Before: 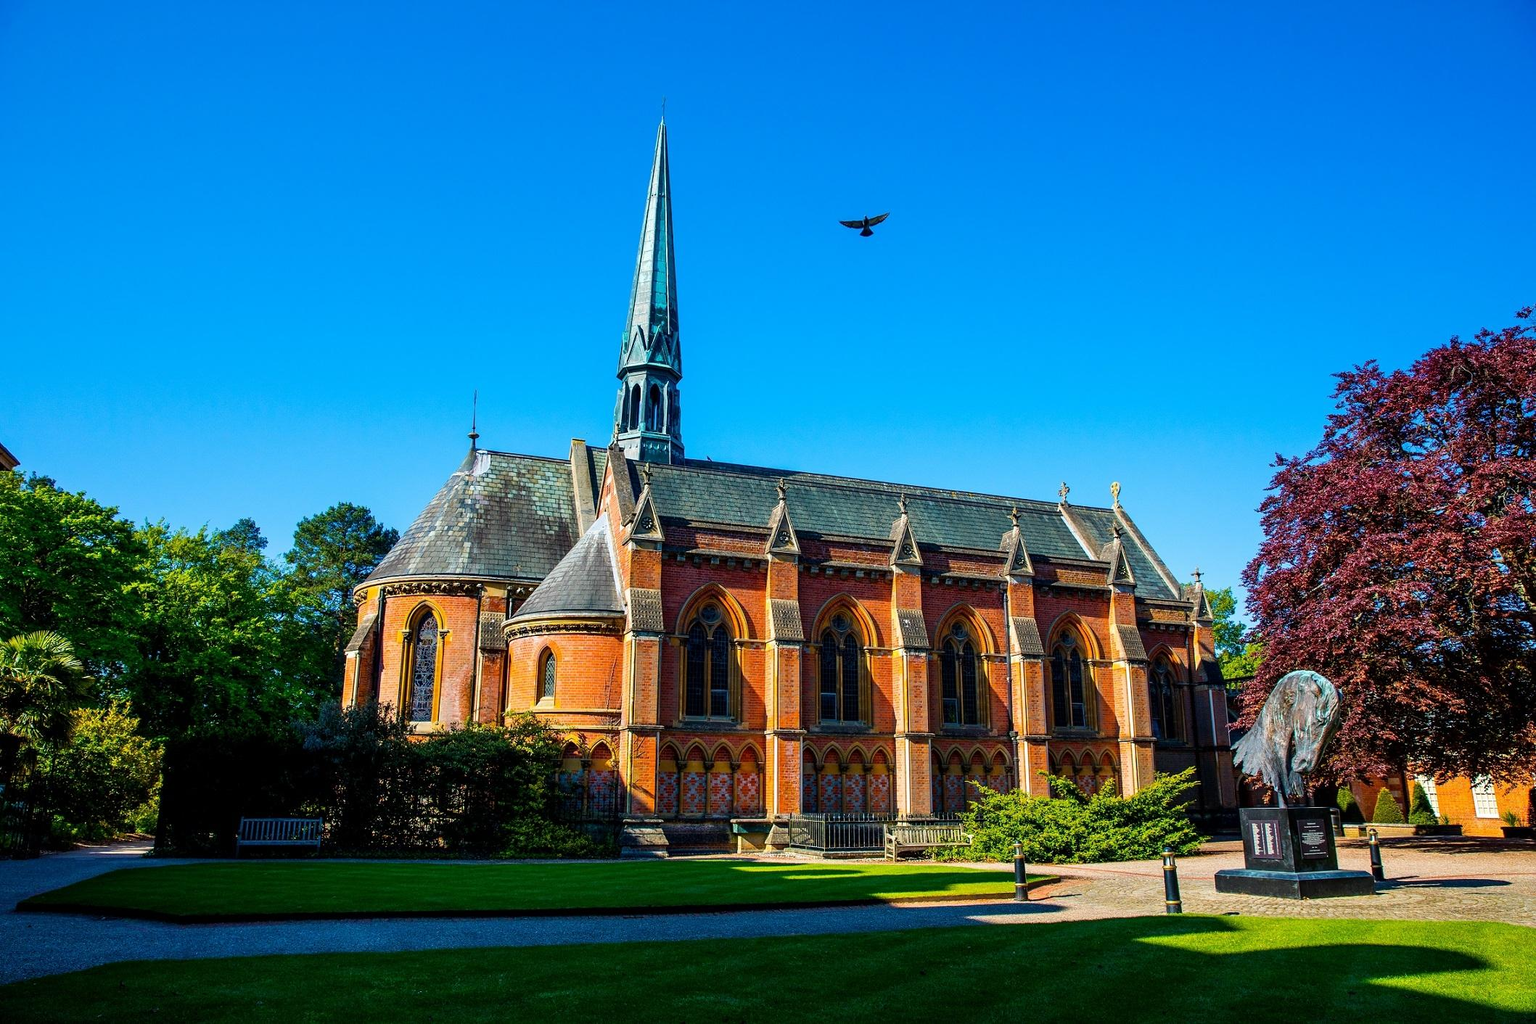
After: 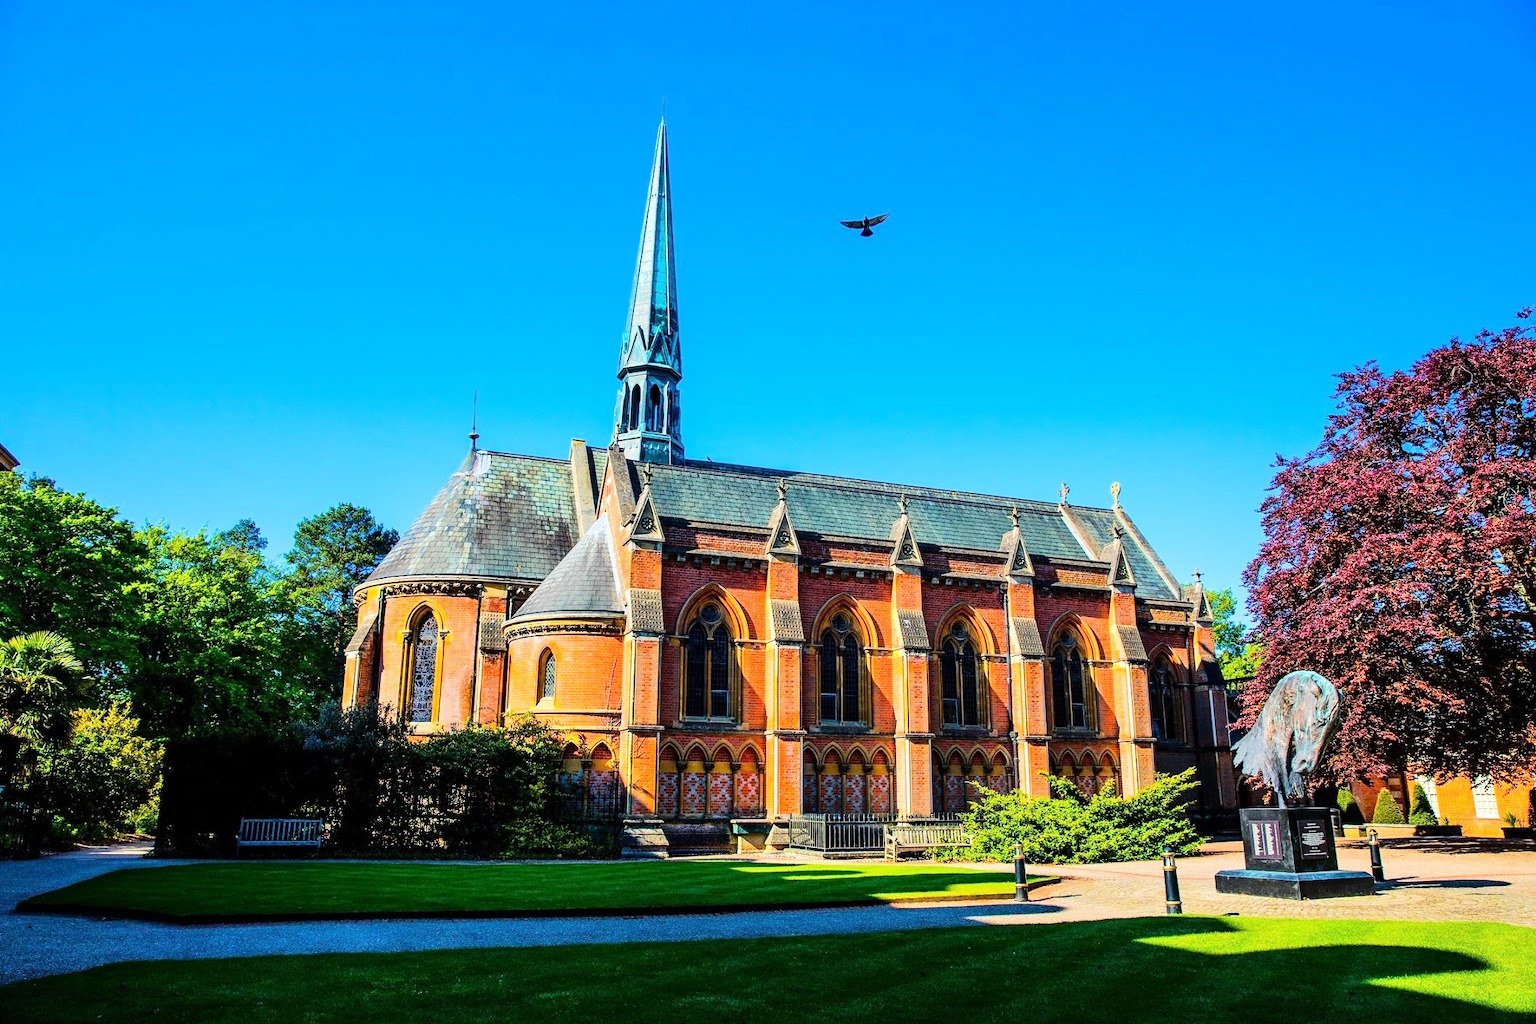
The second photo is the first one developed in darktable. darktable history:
tone equalizer: -7 EV 0.162 EV, -6 EV 0.606 EV, -5 EV 1.17 EV, -4 EV 1.3 EV, -3 EV 1.15 EV, -2 EV 0.6 EV, -1 EV 0.149 EV, edges refinement/feathering 500, mask exposure compensation -1.57 EV, preserve details no
